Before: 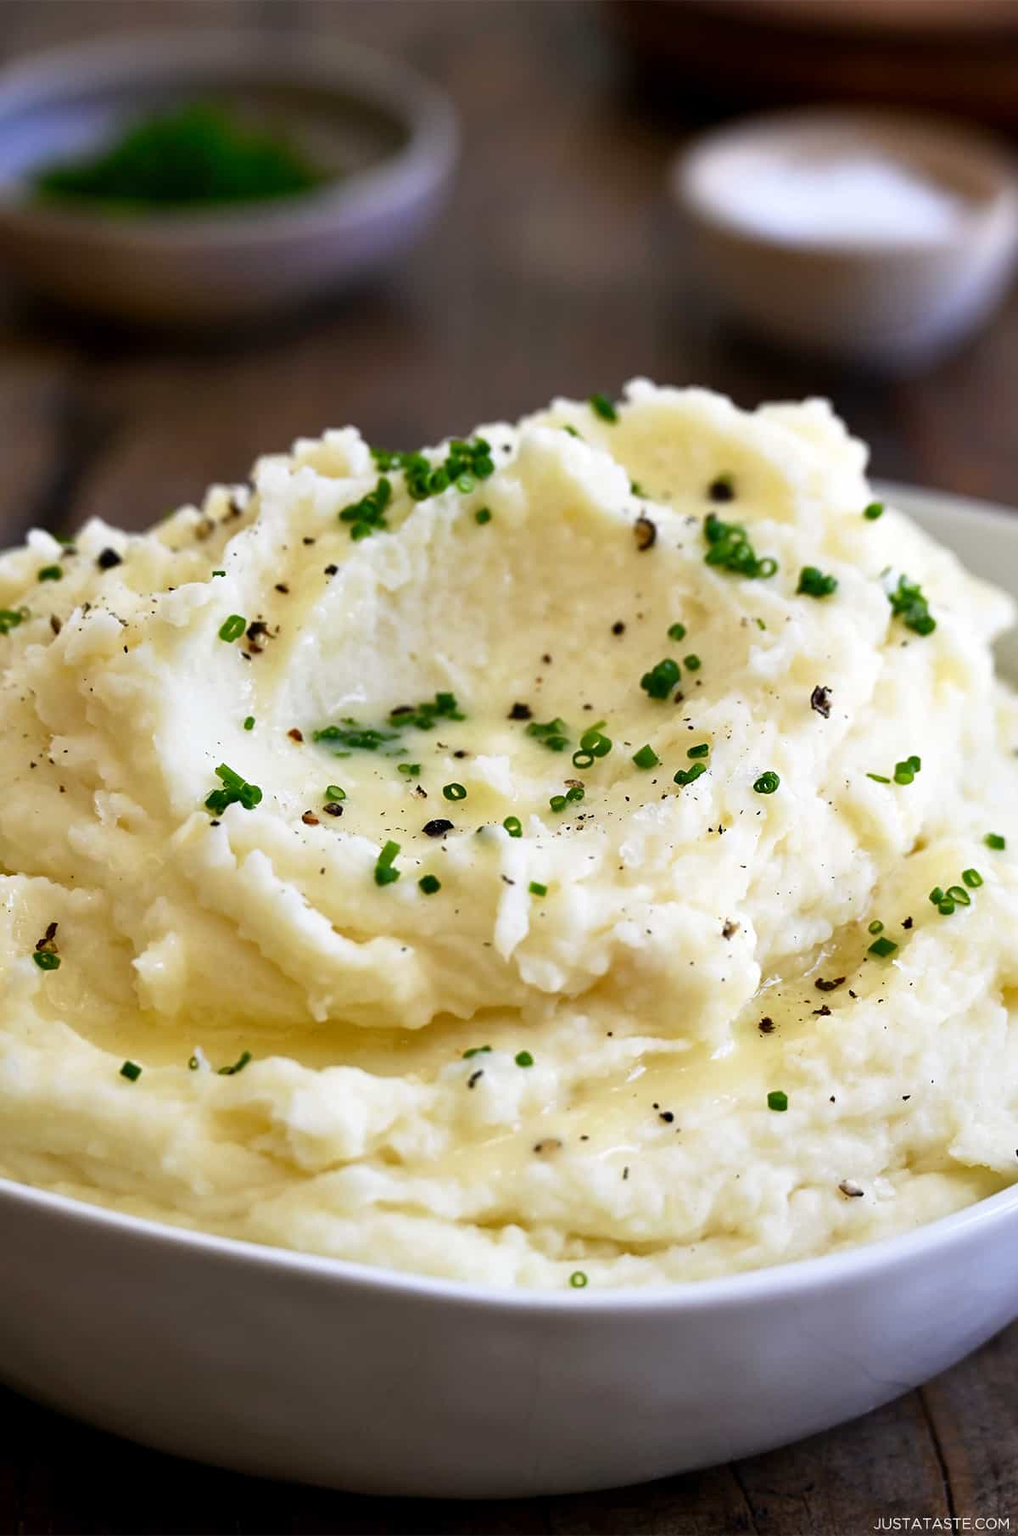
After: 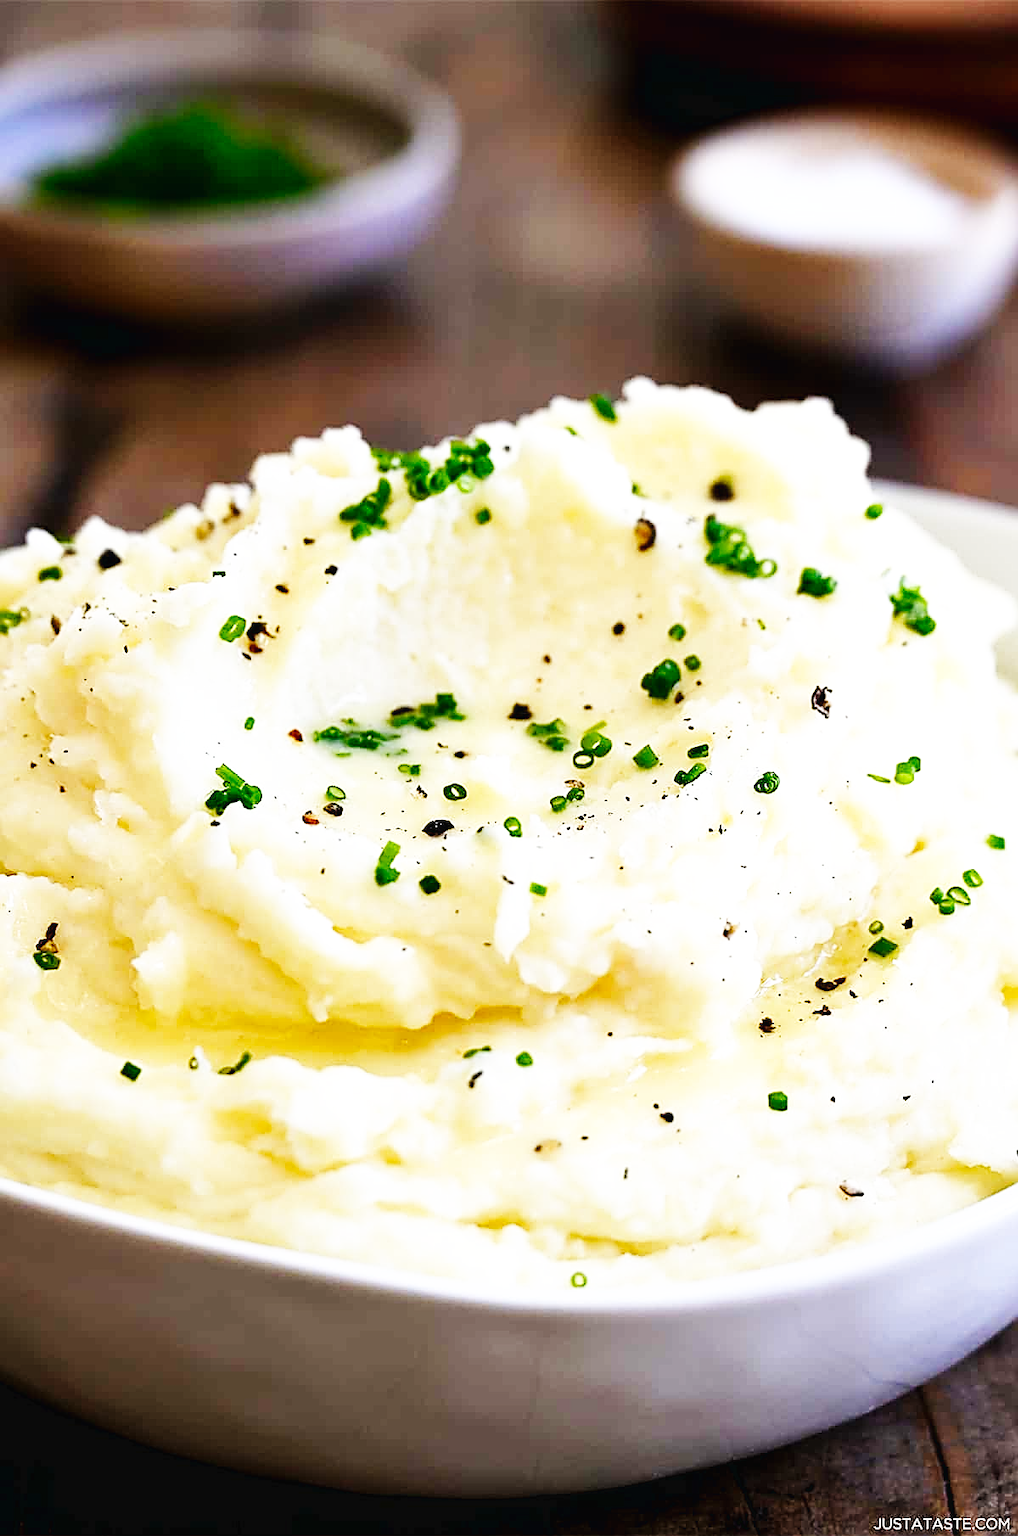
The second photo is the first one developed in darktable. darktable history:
base curve: curves: ch0 [(0, 0.003) (0.001, 0.002) (0.006, 0.004) (0.02, 0.022) (0.048, 0.086) (0.094, 0.234) (0.162, 0.431) (0.258, 0.629) (0.385, 0.8) (0.548, 0.918) (0.751, 0.988) (1, 1)], preserve colors none
sharpen: amount 0.889
